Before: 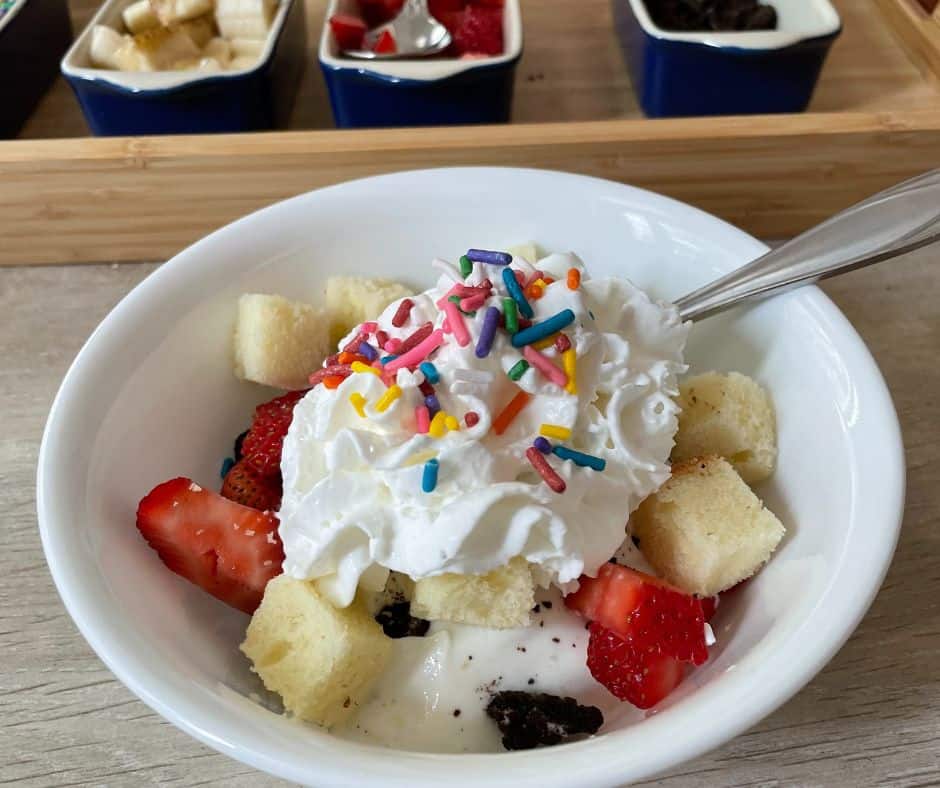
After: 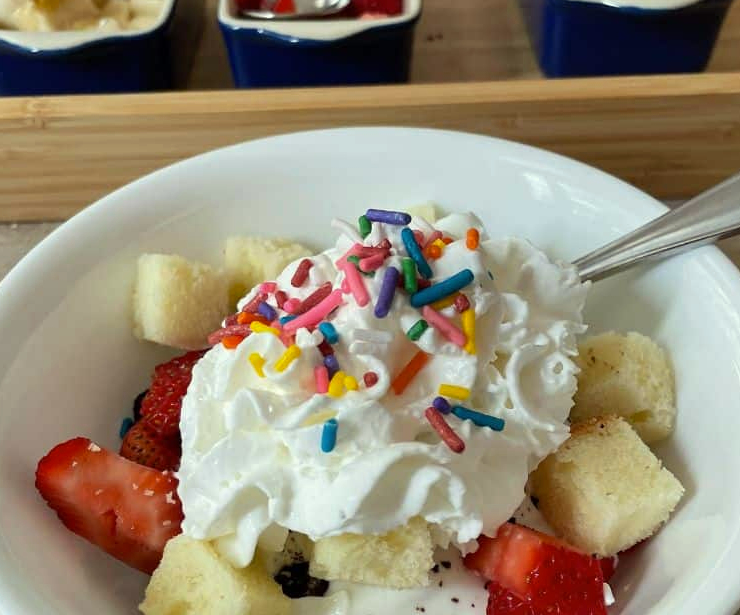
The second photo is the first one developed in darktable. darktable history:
crop and rotate: left 10.77%, top 5.1%, right 10.41%, bottom 16.76%
color correction: highlights a* -4.28, highlights b* 6.53
